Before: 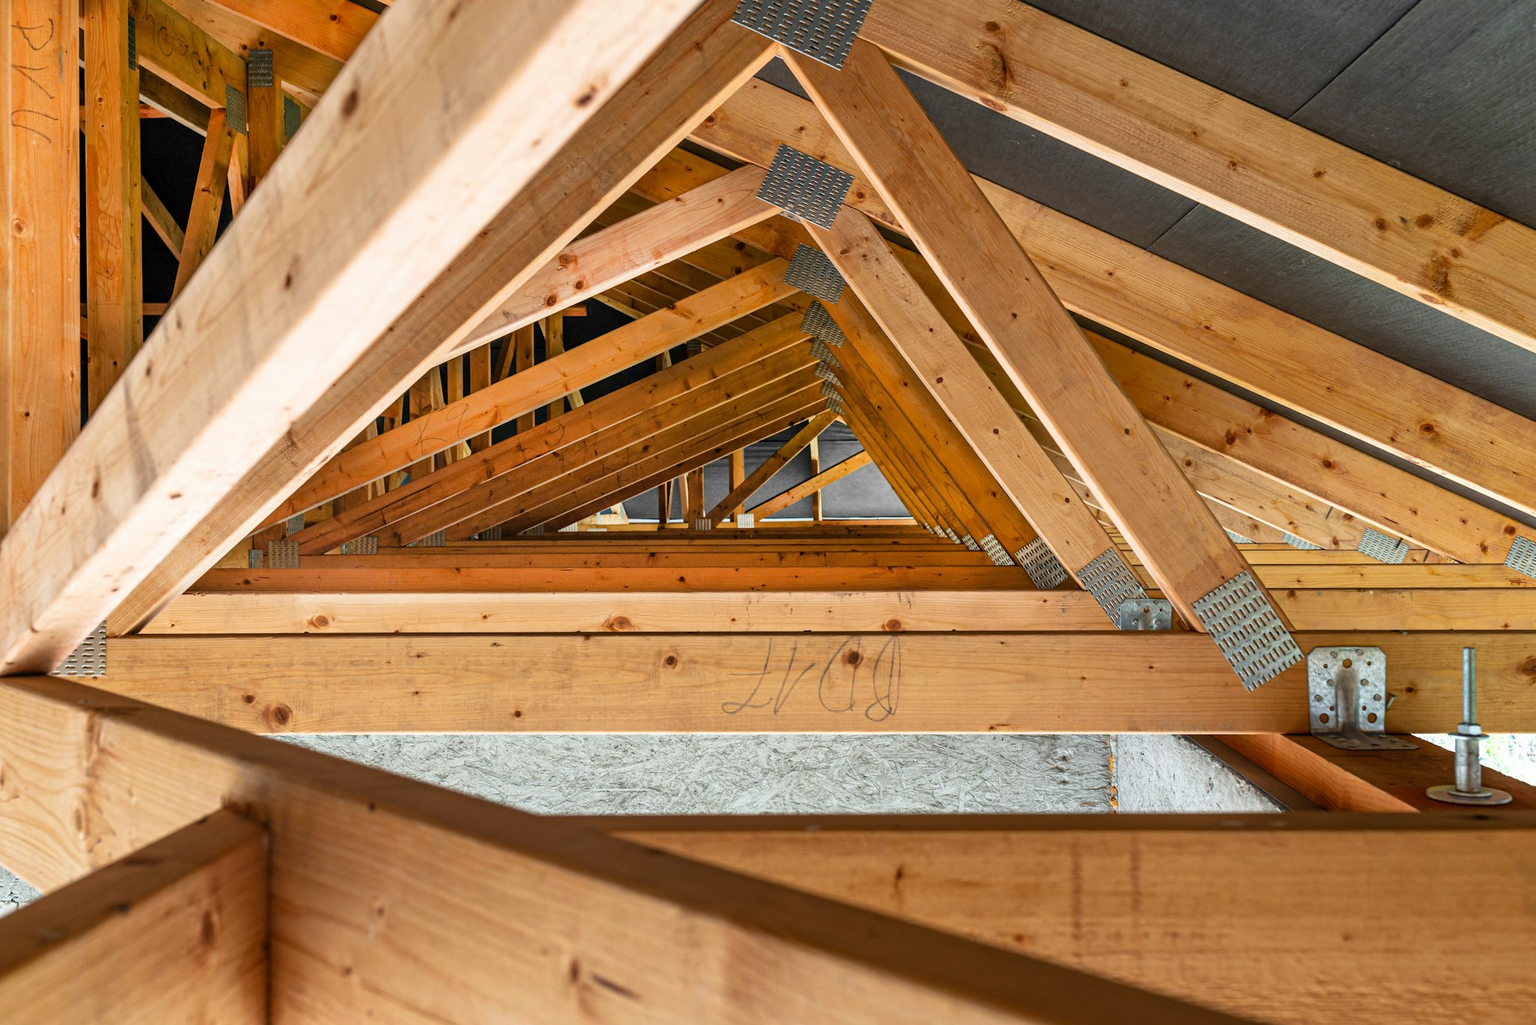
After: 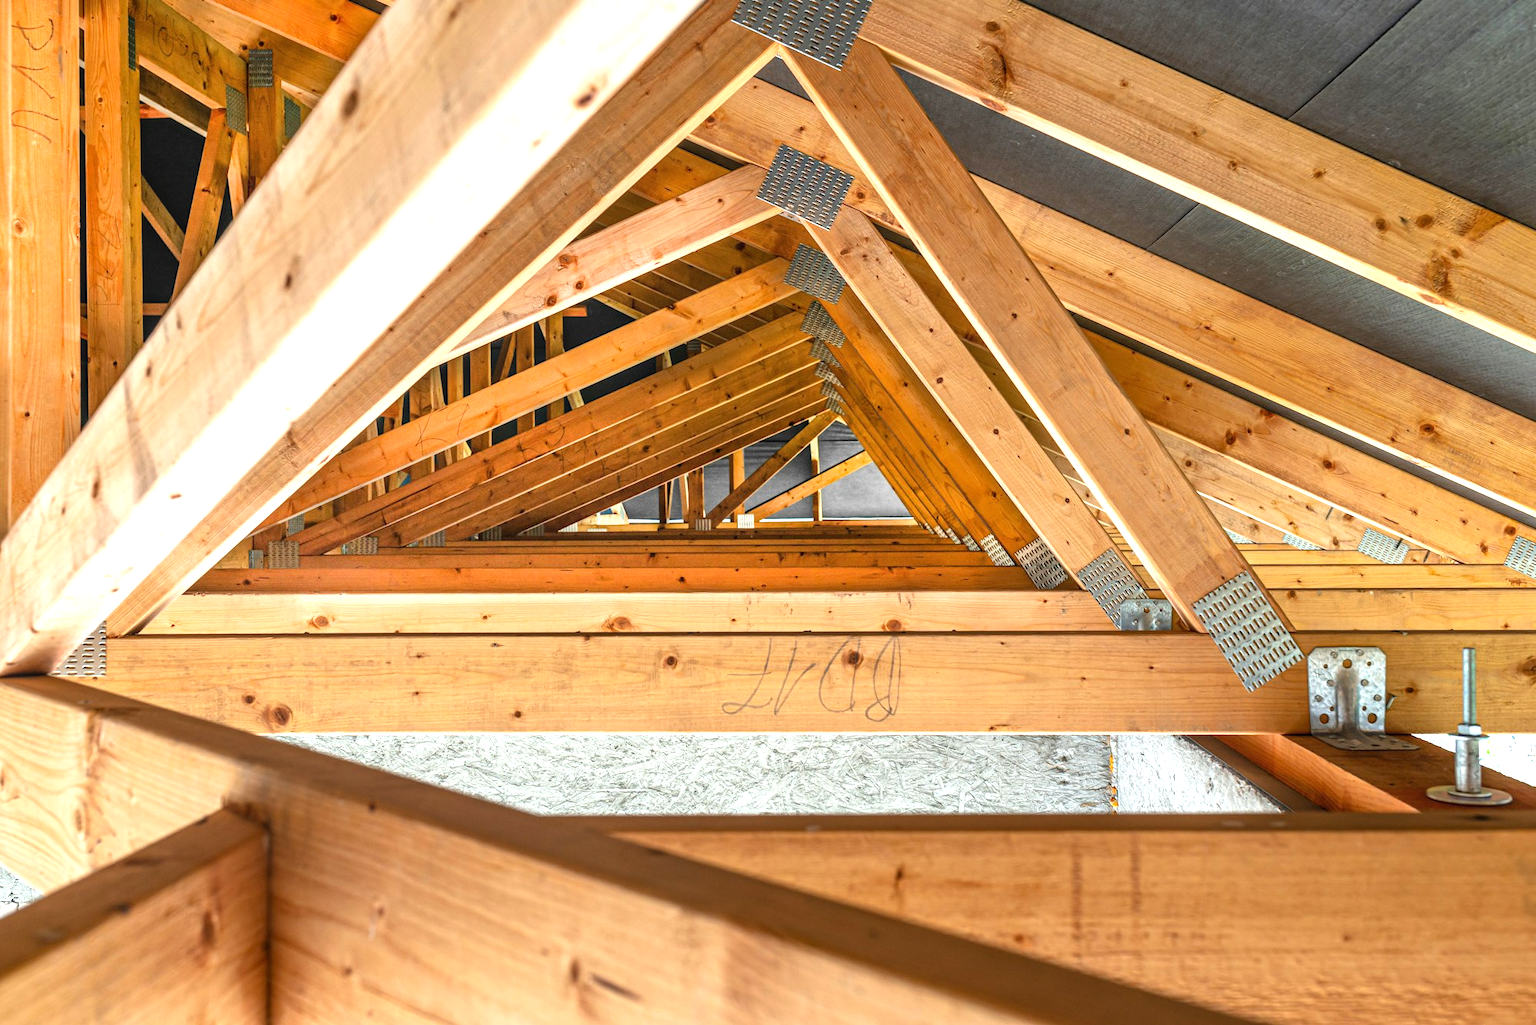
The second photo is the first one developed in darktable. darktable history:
local contrast: detail 110%
exposure: black level correction 0, exposure 0.7 EV, compensate exposure bias true, compensate highlight preservation false
